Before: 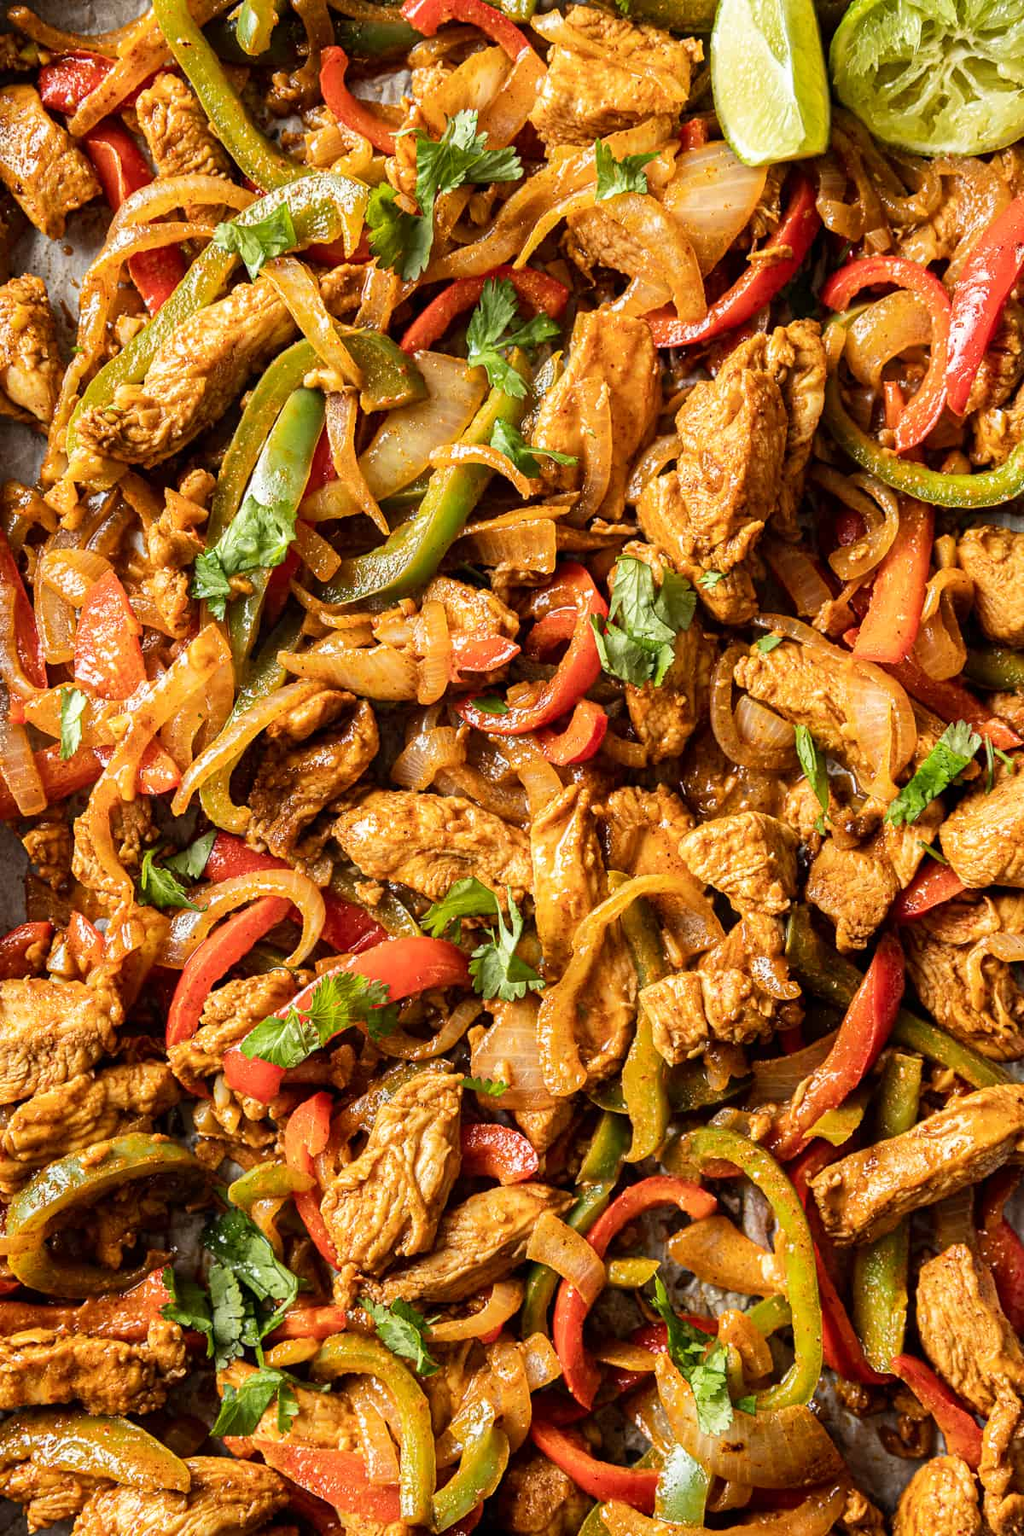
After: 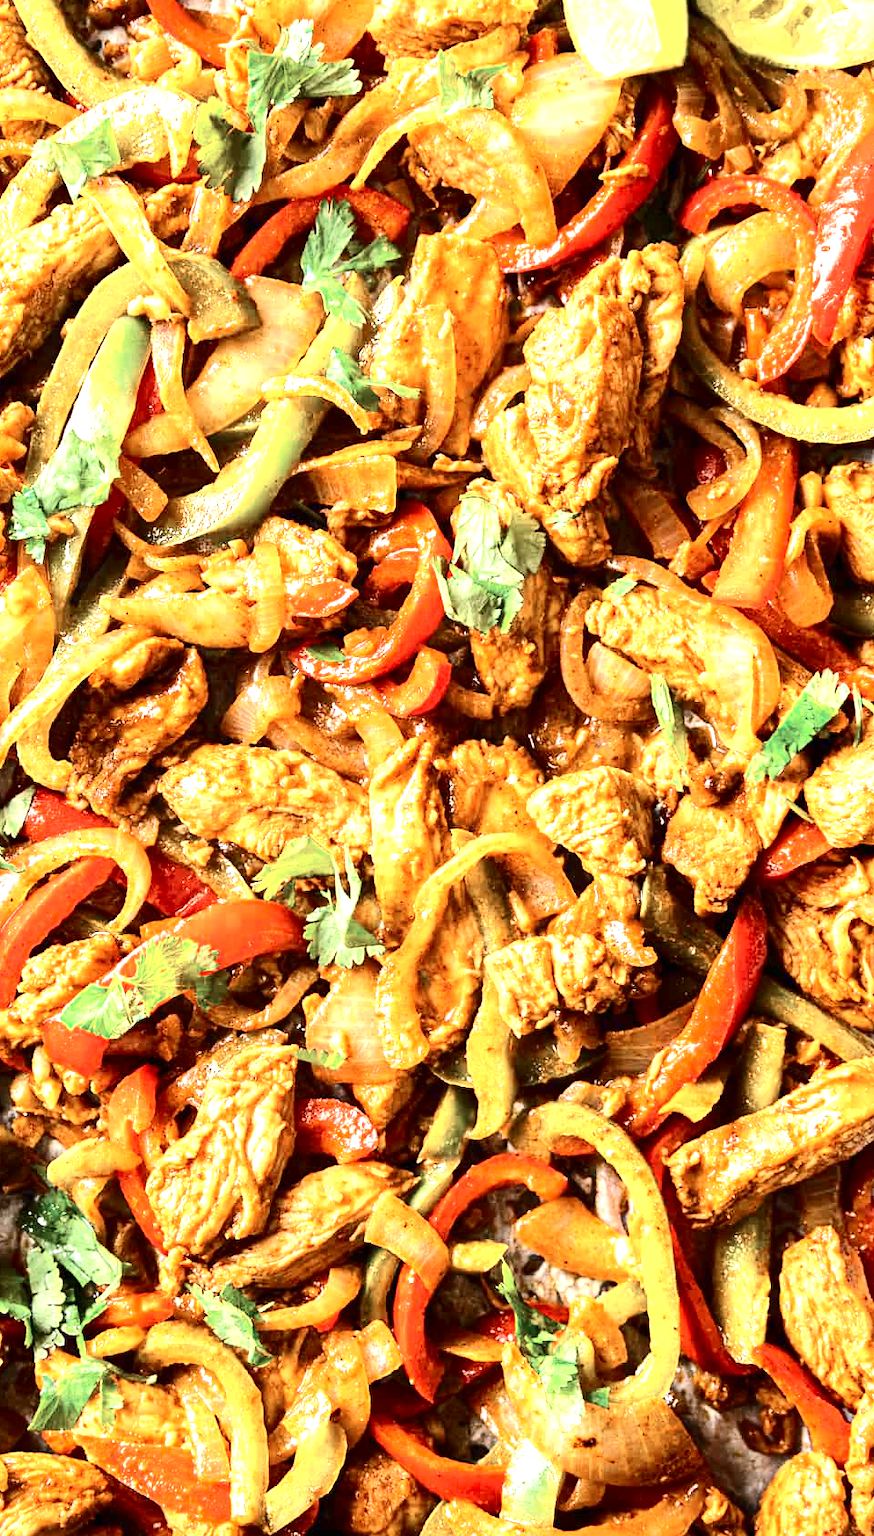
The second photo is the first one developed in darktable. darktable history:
color zones: curves: ch0 [(0, 0.5) (0.125, 0.4) (0.25, 0.5) (0.375, 0.4) (0.5, 0.4) (0.625, 0.35) (0.75, 0.35) (0.875, 0.5)]; ch1 [(0, 0.35) (0.125, 0.45) (0.25, 0.35) (0.375, 0.35) (0.5, 0.35) (0.625, 0.35) (0.75, 0.45) (0.875, 0.35)]; ch2 [(0, 0.6) (0.125, 0.5) (0.25, 0.5) (0.375, 0.6) (0.5, 0.6) (0.625, 0.5) (0.75, 0.5) (0.875, 0.5)]
exposure: black level correction 0, exposure 1.742 EV, compensate exposure bias true, compensate highlight preservation false
contrast brightness saturation: contrast 0.299
crop and rotate: left 17.918%, top 5.983%, right 1.785%
